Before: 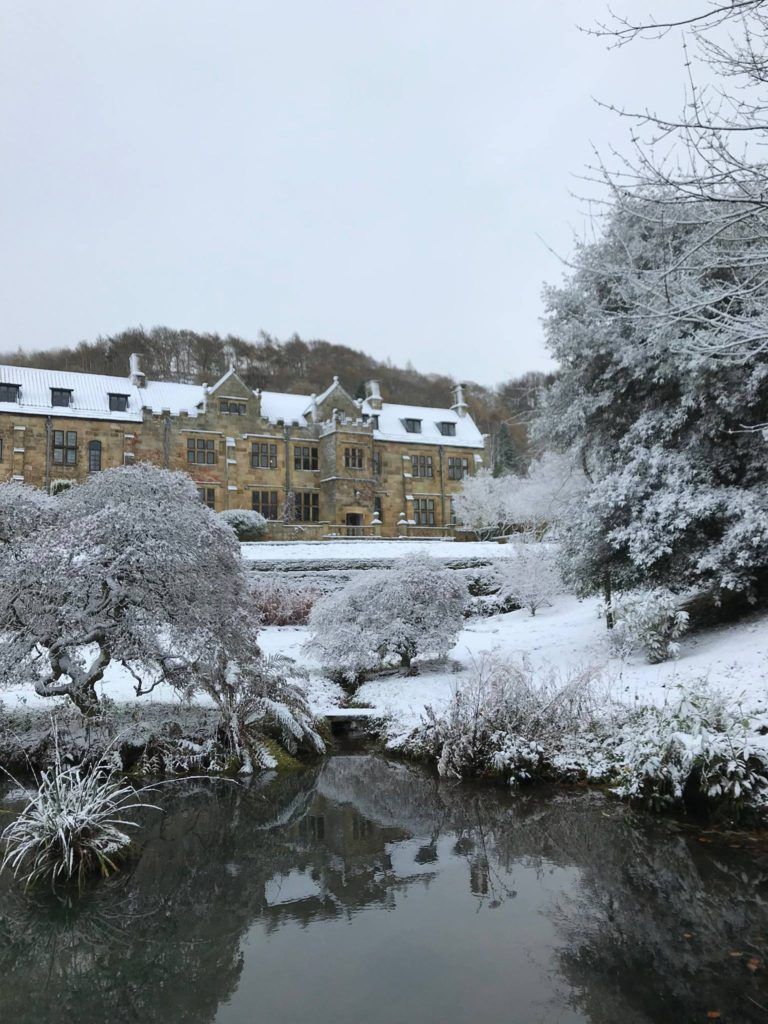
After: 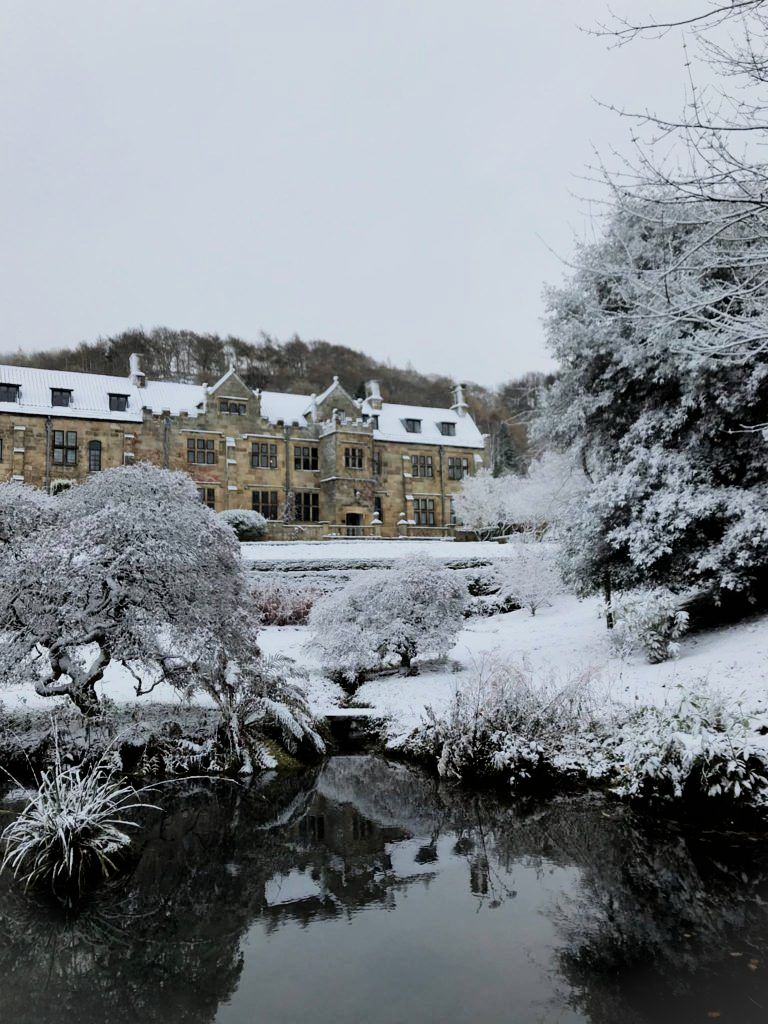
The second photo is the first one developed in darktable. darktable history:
tone equalizer: on, module defaults
vignetting: fall-off start 100%, brightness 0.05, saturation 0
filmic rgb: black relative exposure -5 EV, hardness 2.88, contrast 1.3, highlights saturation mix -10%
